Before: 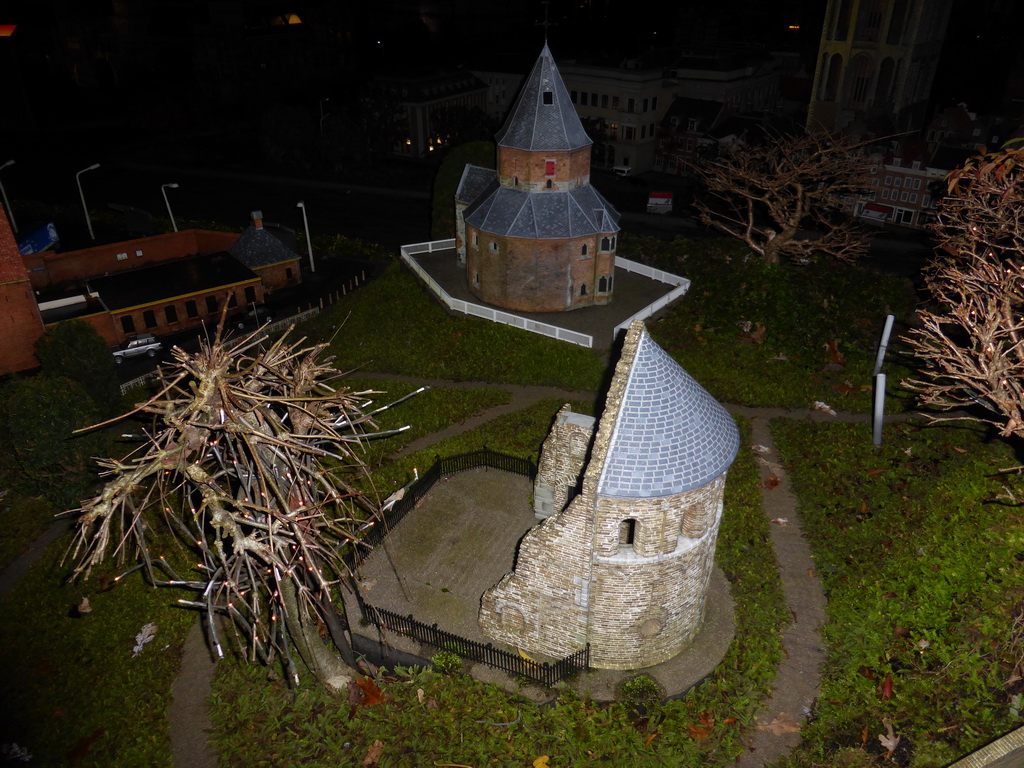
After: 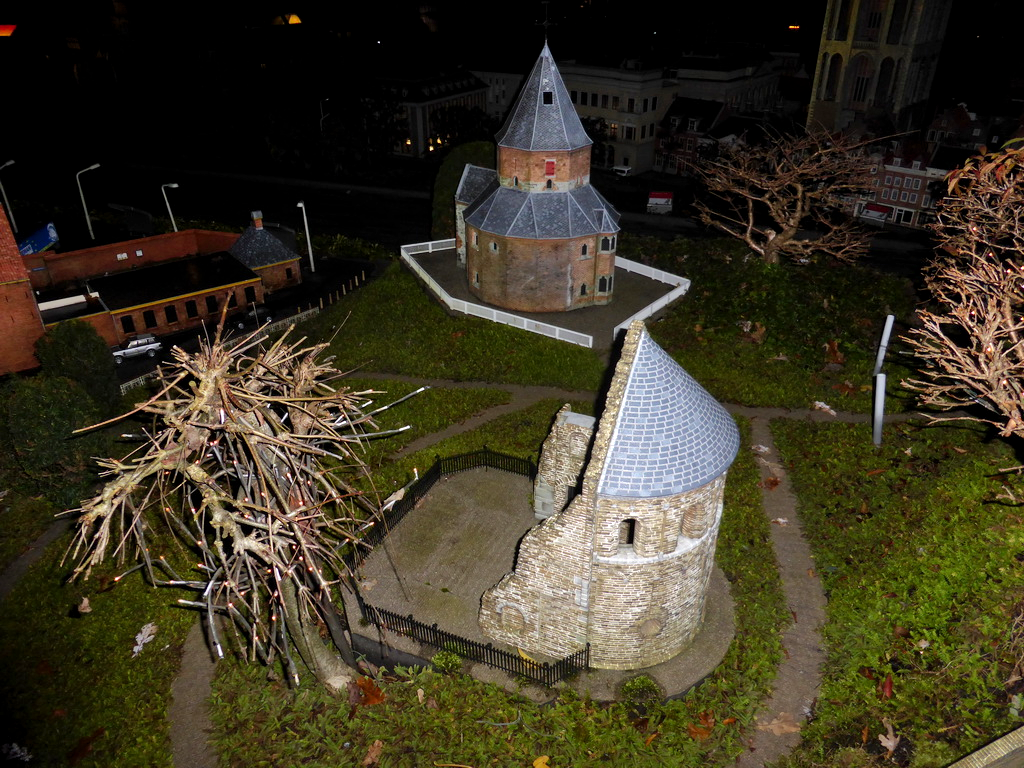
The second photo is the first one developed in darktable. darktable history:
exposure: black level correction 0.001, exposure 0.3 EV, compensate exposure bias true, compensate highlight preservation false
shadows and highlights: radius 108.91, shadows 40.57, highlights -72.77, low approximation 0.01, soften with gaussian
